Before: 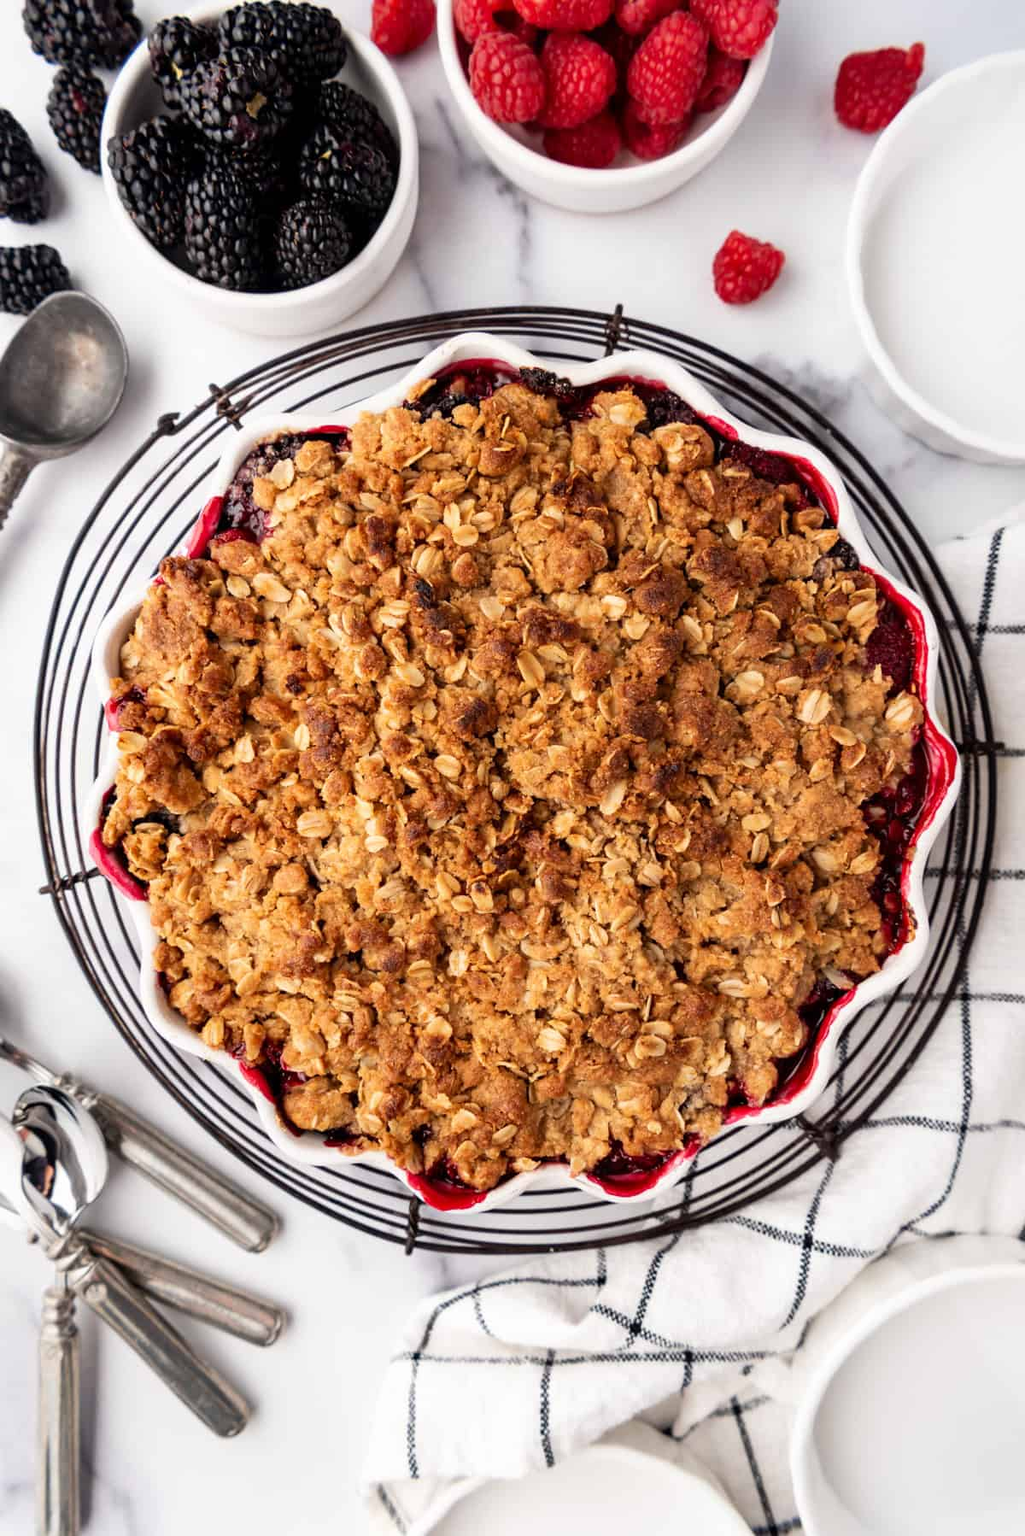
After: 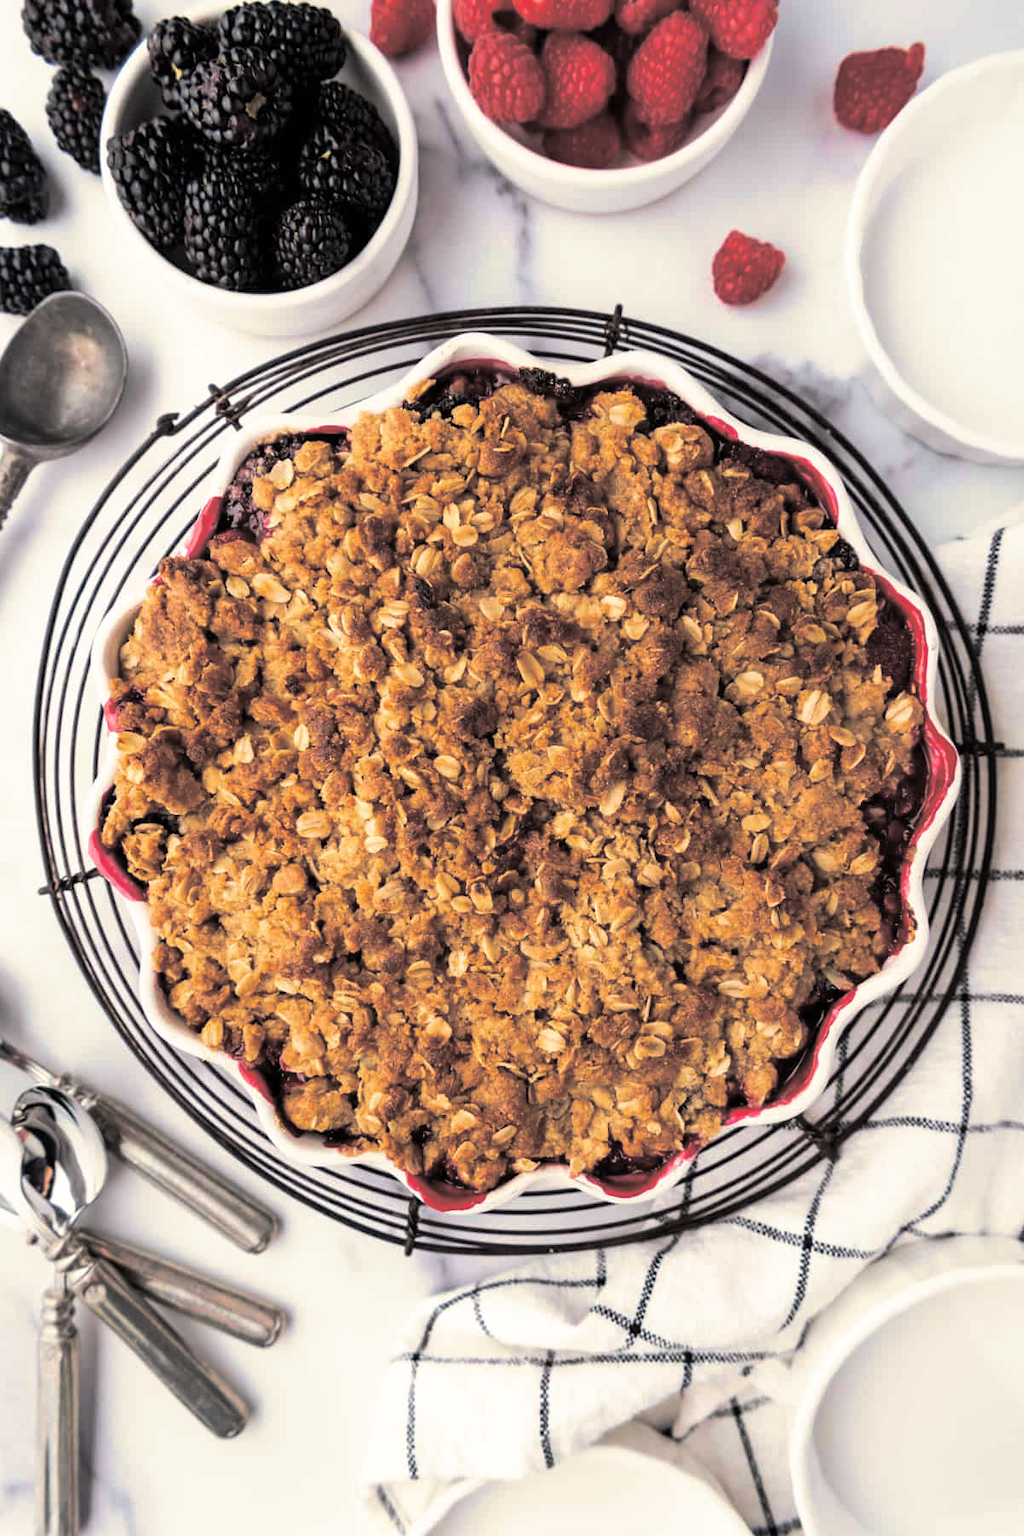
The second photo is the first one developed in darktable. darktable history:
split-toning: shadows › hue 43.2°, shadows › saturation 0, highlights › hue 50.4°, highlights › saturation 1
velvia: on, module defaults
crop and rotate: left 0.126%
